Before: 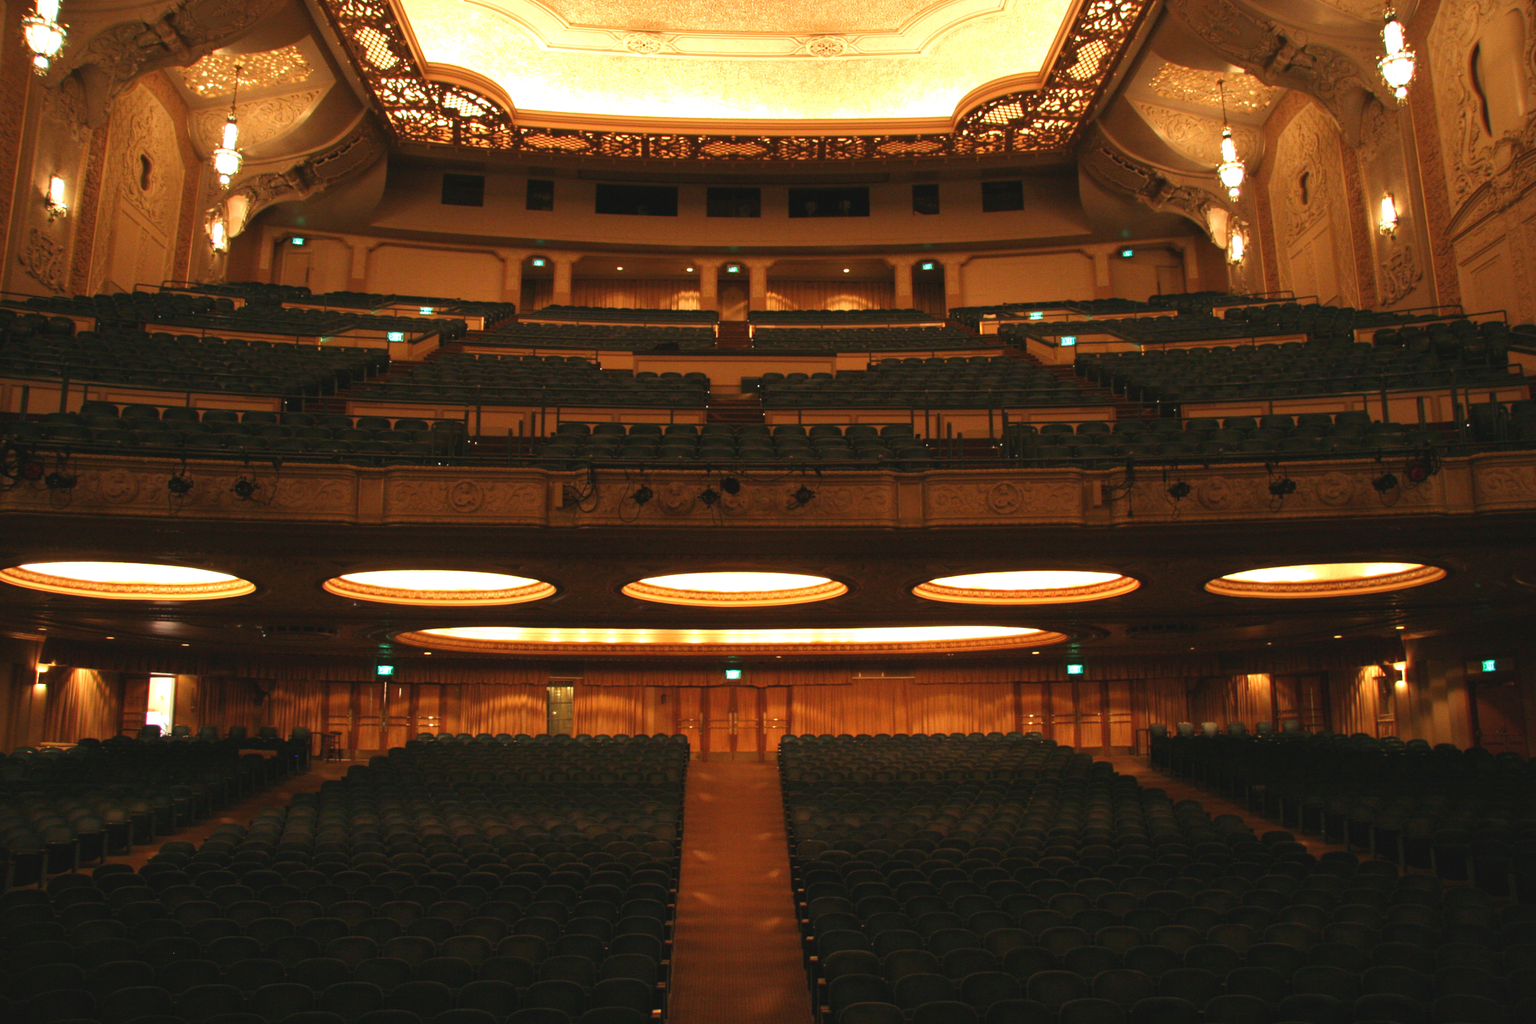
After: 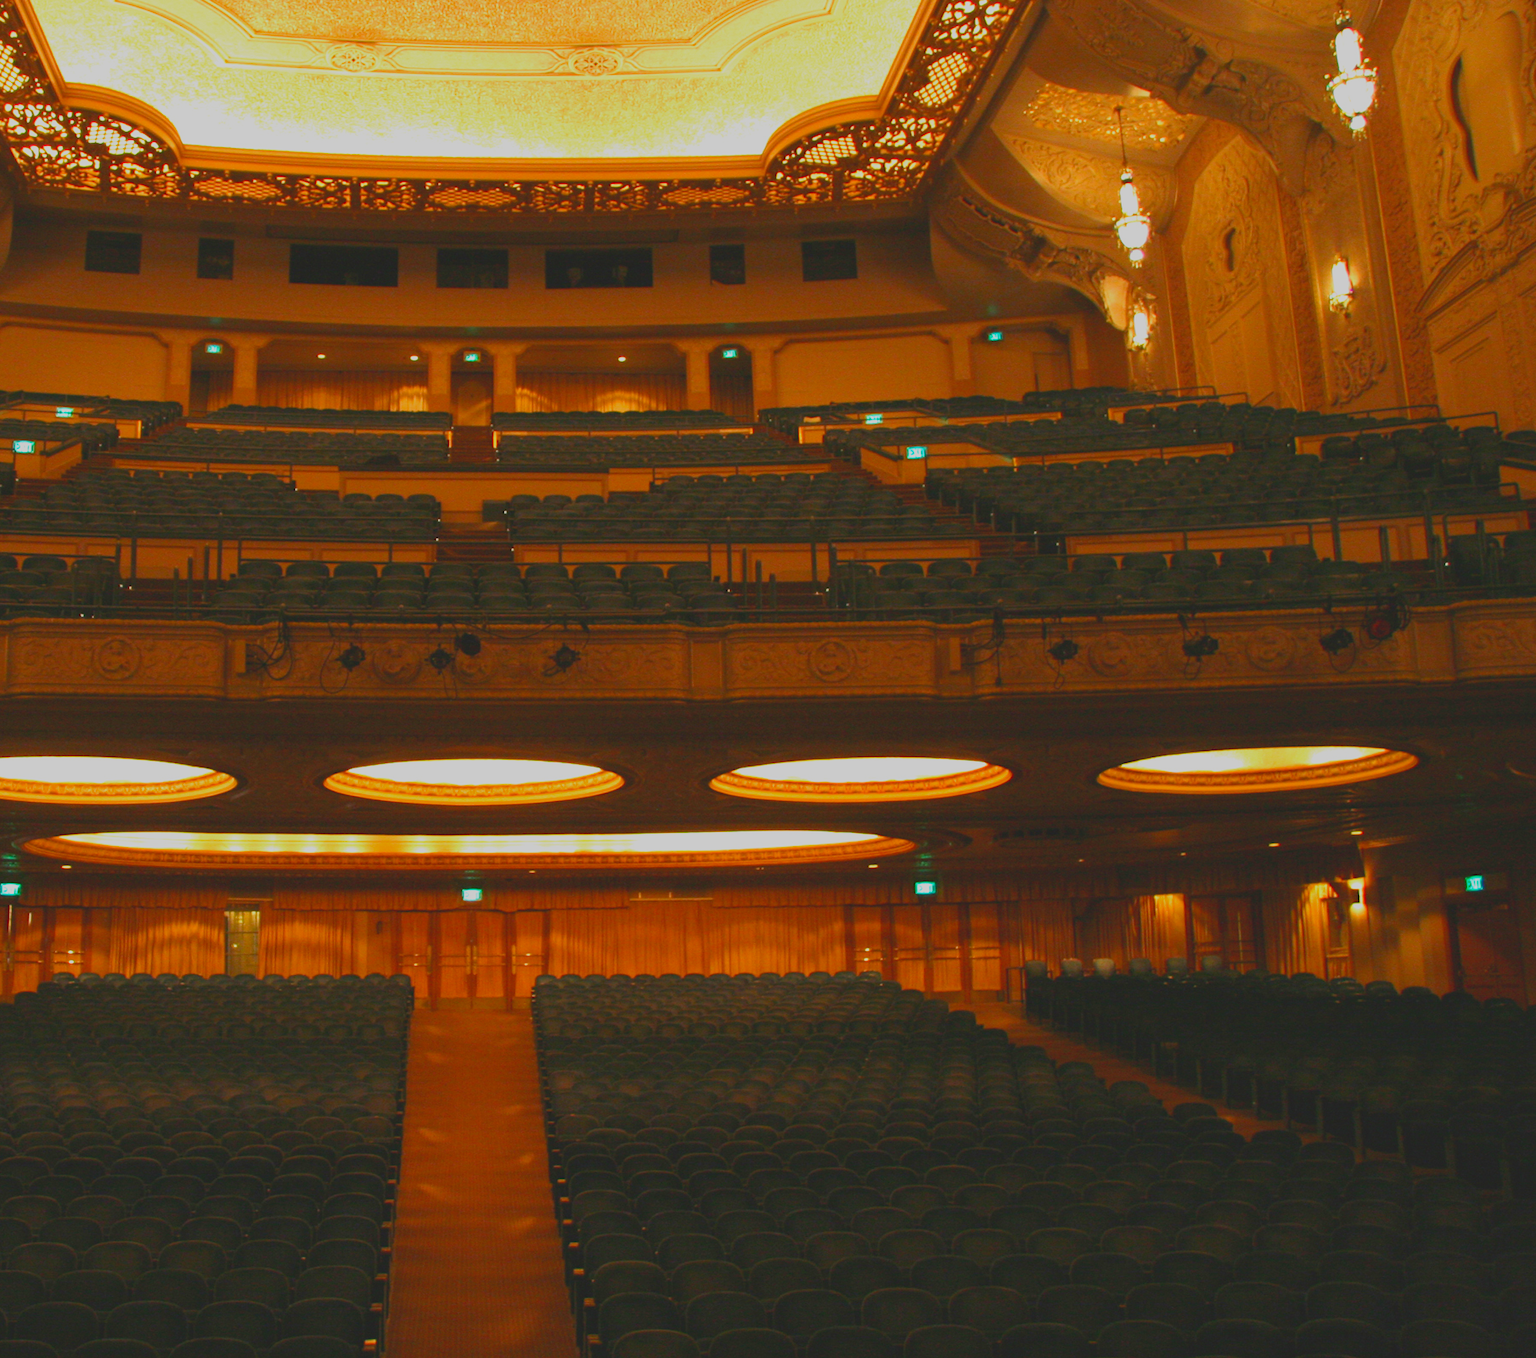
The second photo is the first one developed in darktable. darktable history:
crop and rotate: left 24.612%
color balance rgb: perceptual saturation grading › global saturation 18.597%, contrast -29.599%
